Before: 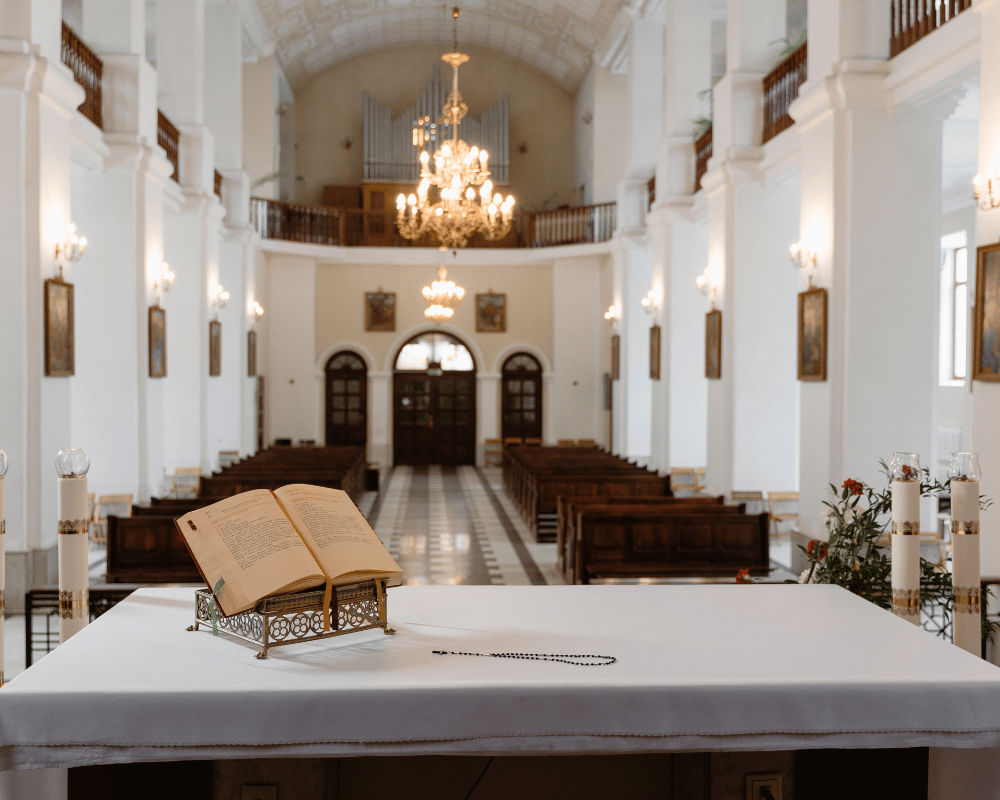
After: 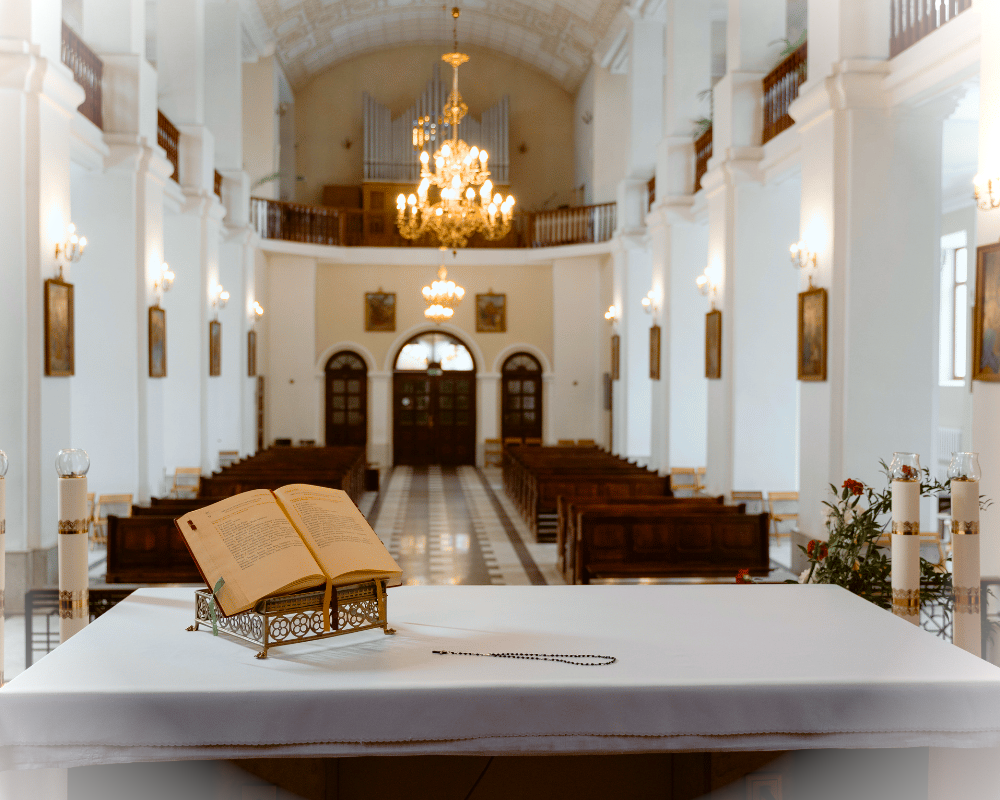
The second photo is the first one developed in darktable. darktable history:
color correction: highlights a* -2.84, highlights b* -2.56, shadows a* 2.15, shadows b* 3
vignetting: fall-off start 97.33%, fall-off radius 79.08%, brightness 0.99, saturation -0.49, width/height ratio 1.111, unbound false
color balance rgb: perceptual saturation grading › global saturation 40.358%
